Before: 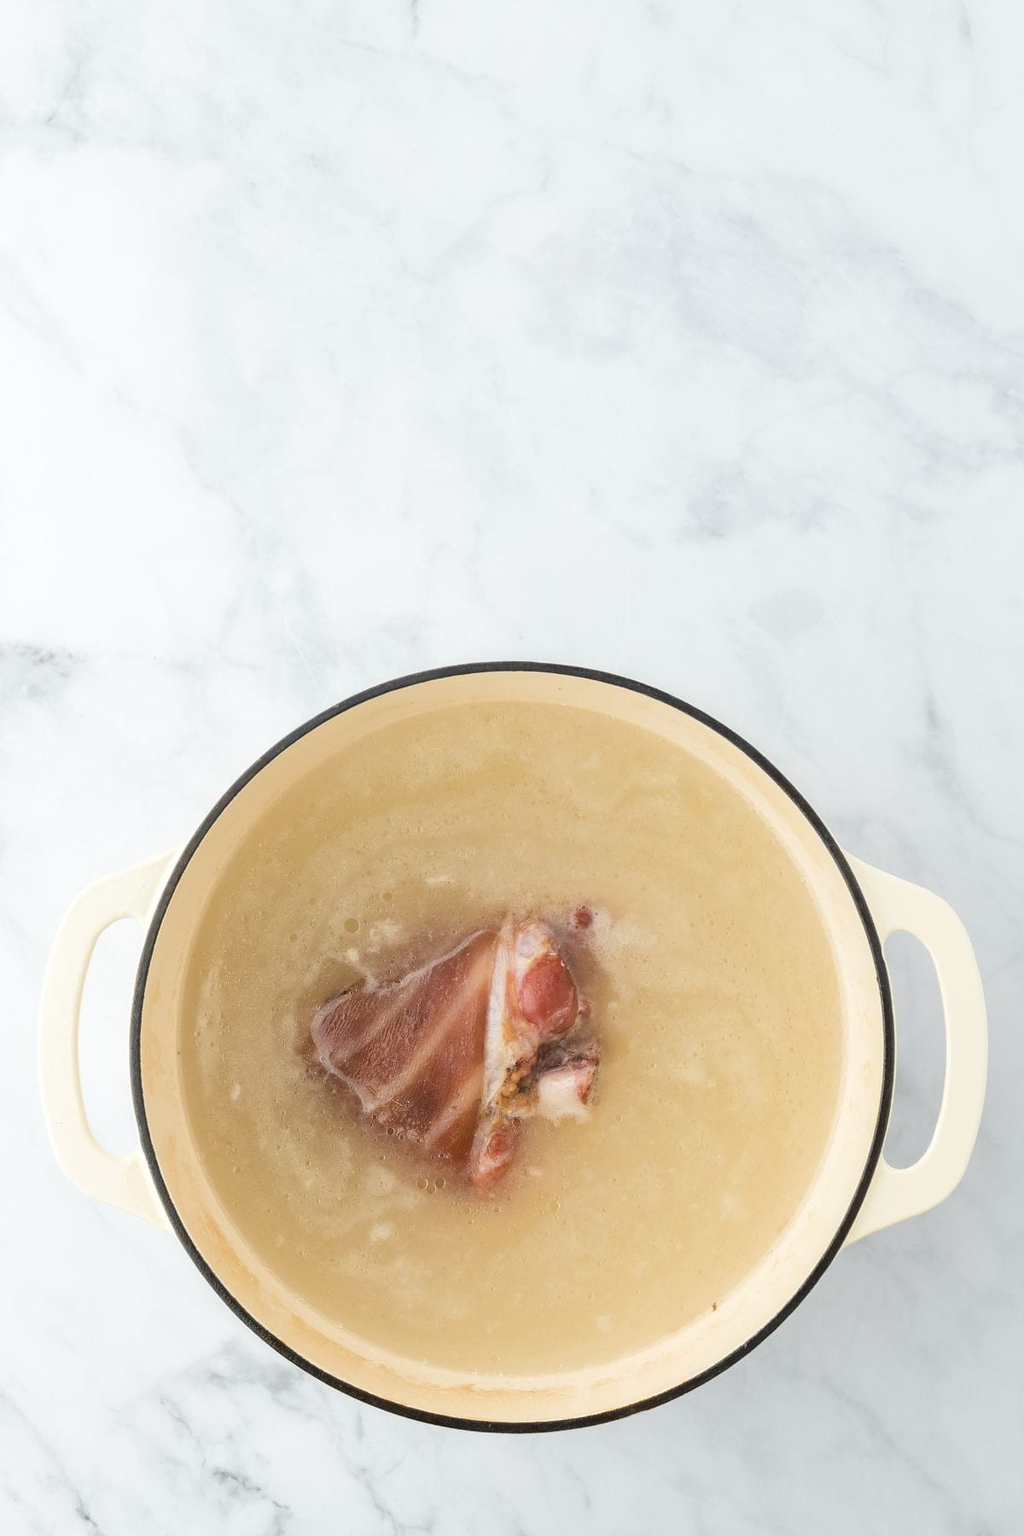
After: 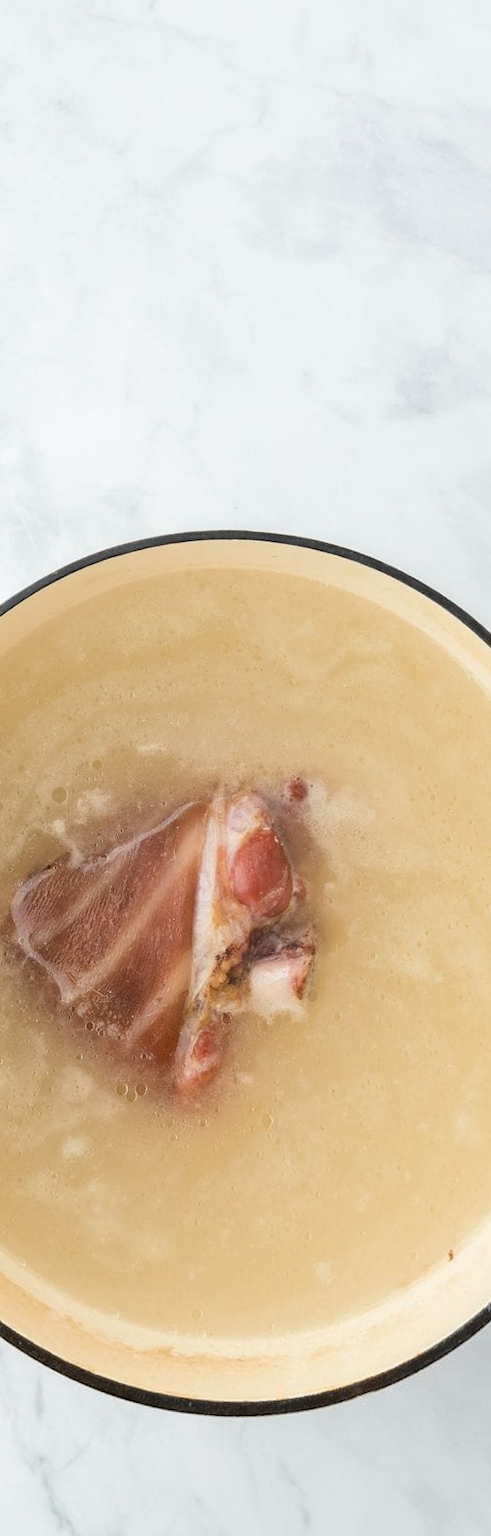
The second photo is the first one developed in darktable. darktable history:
crop and rotate: left 22.516%, right 21.234%
rotate and perspective: rotation 0.72°, lens shift (vertical) -0.352, lens shift (horizontal) -0.051, crop left 0.152, crop right 0.859, crop top 0.019, crop bottom 0.964
